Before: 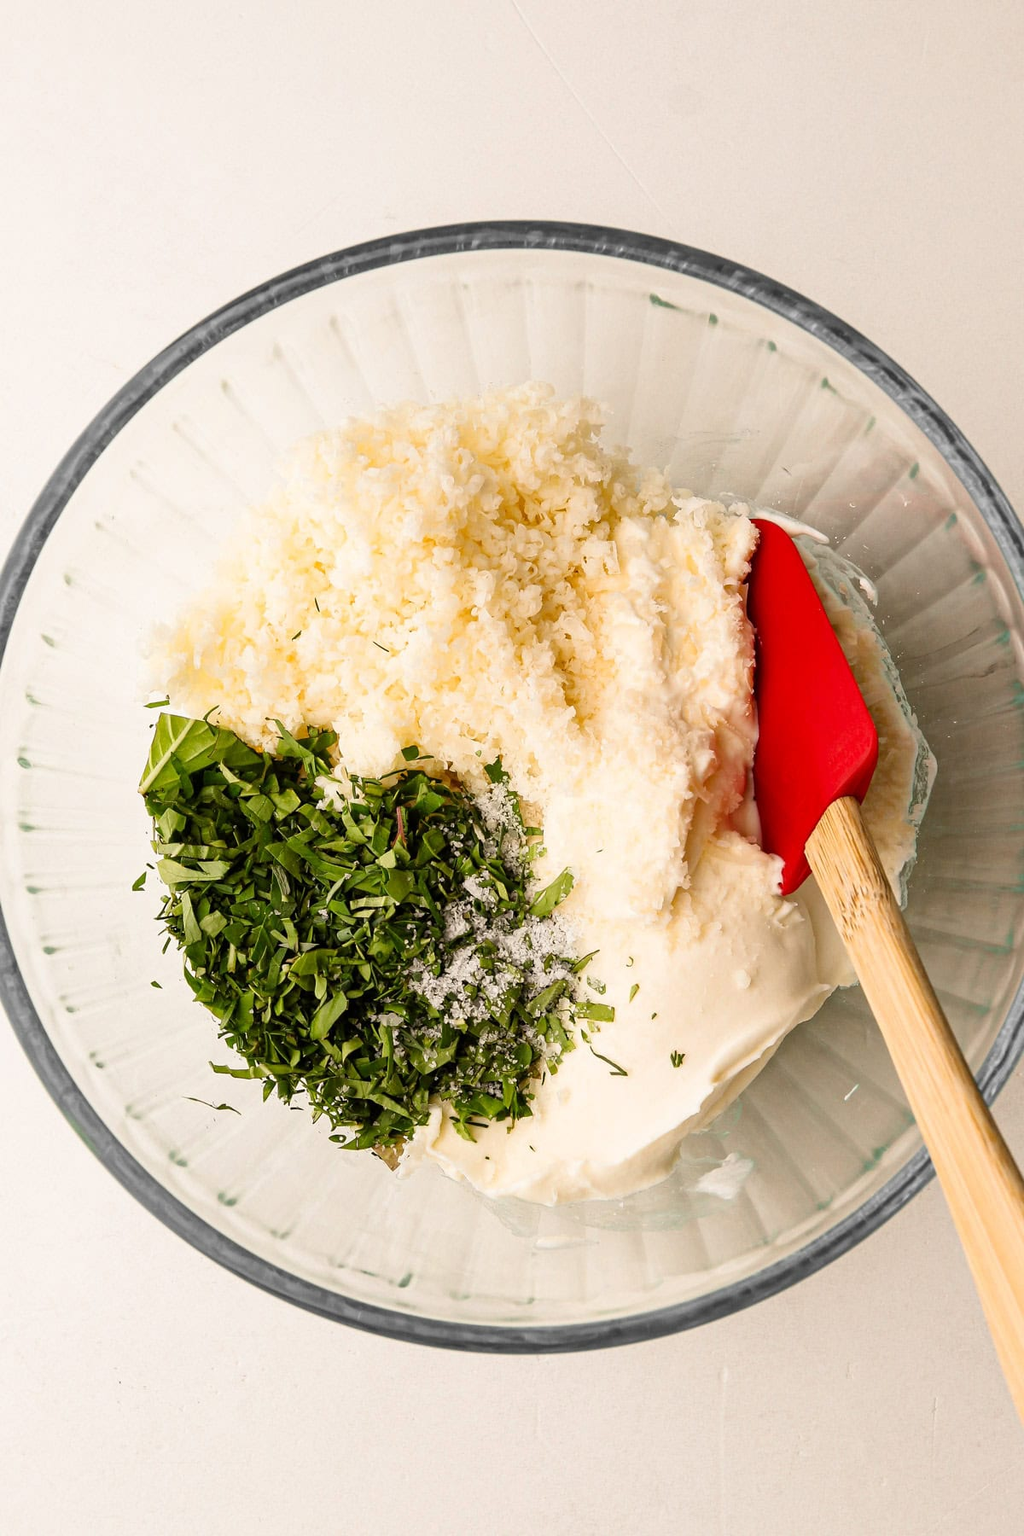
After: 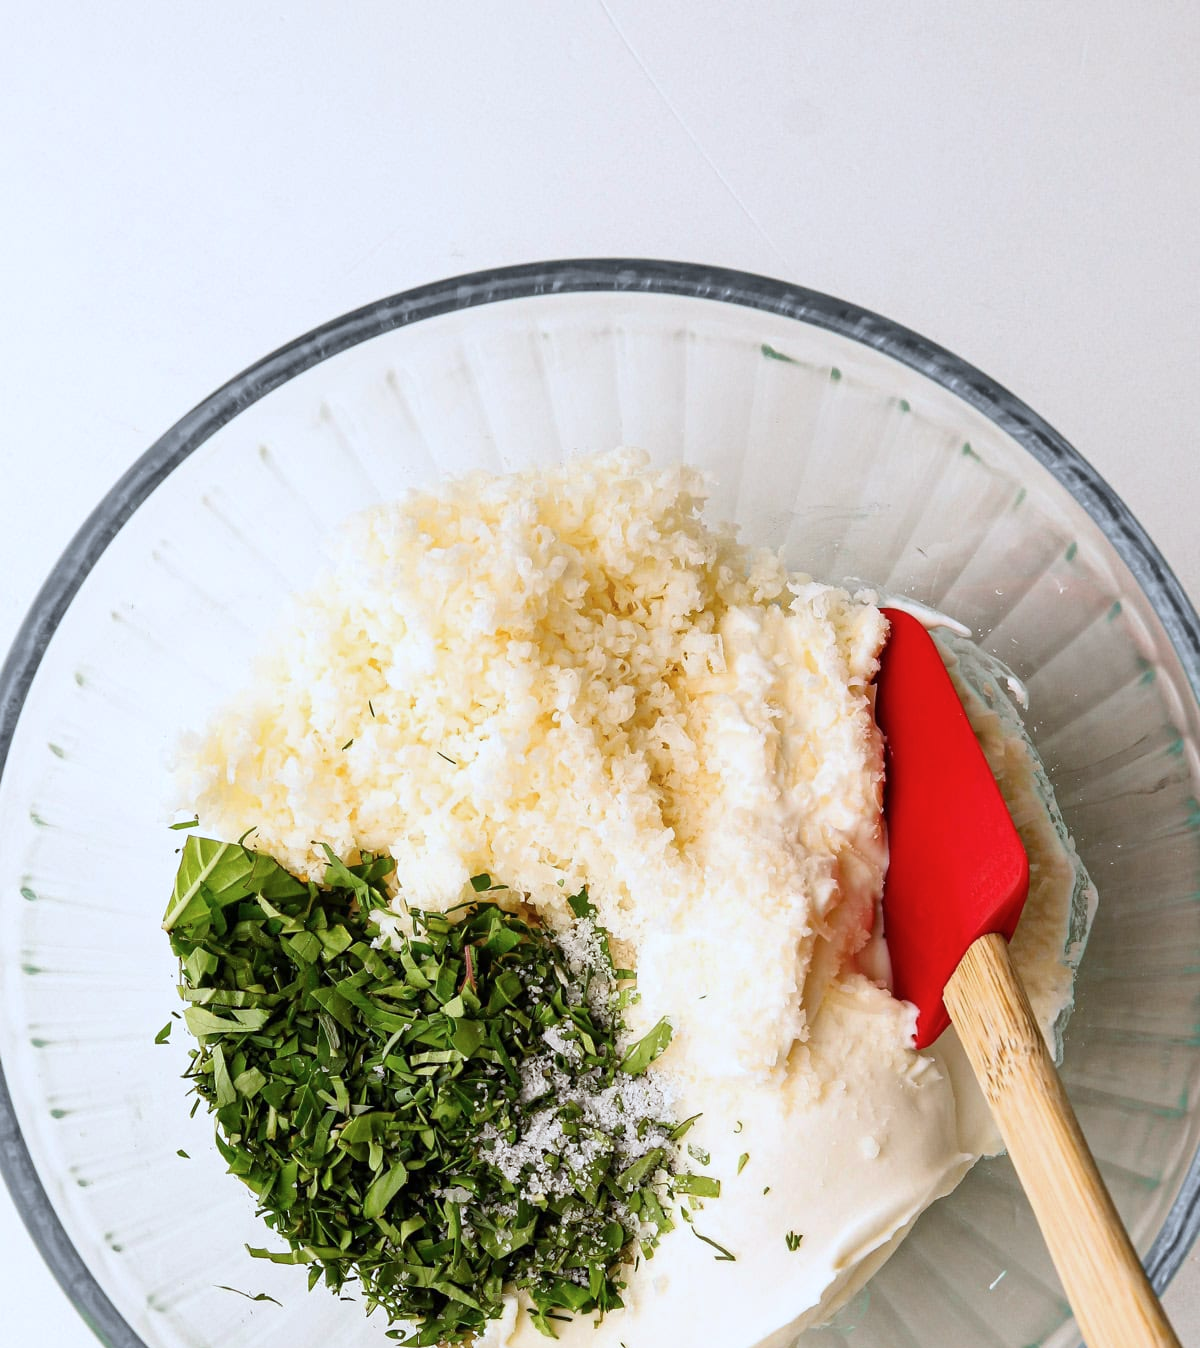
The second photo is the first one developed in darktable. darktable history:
crop: bottom 24.967%
color calibration: x 0.37, y 0.382, temperature 4313.32 K
